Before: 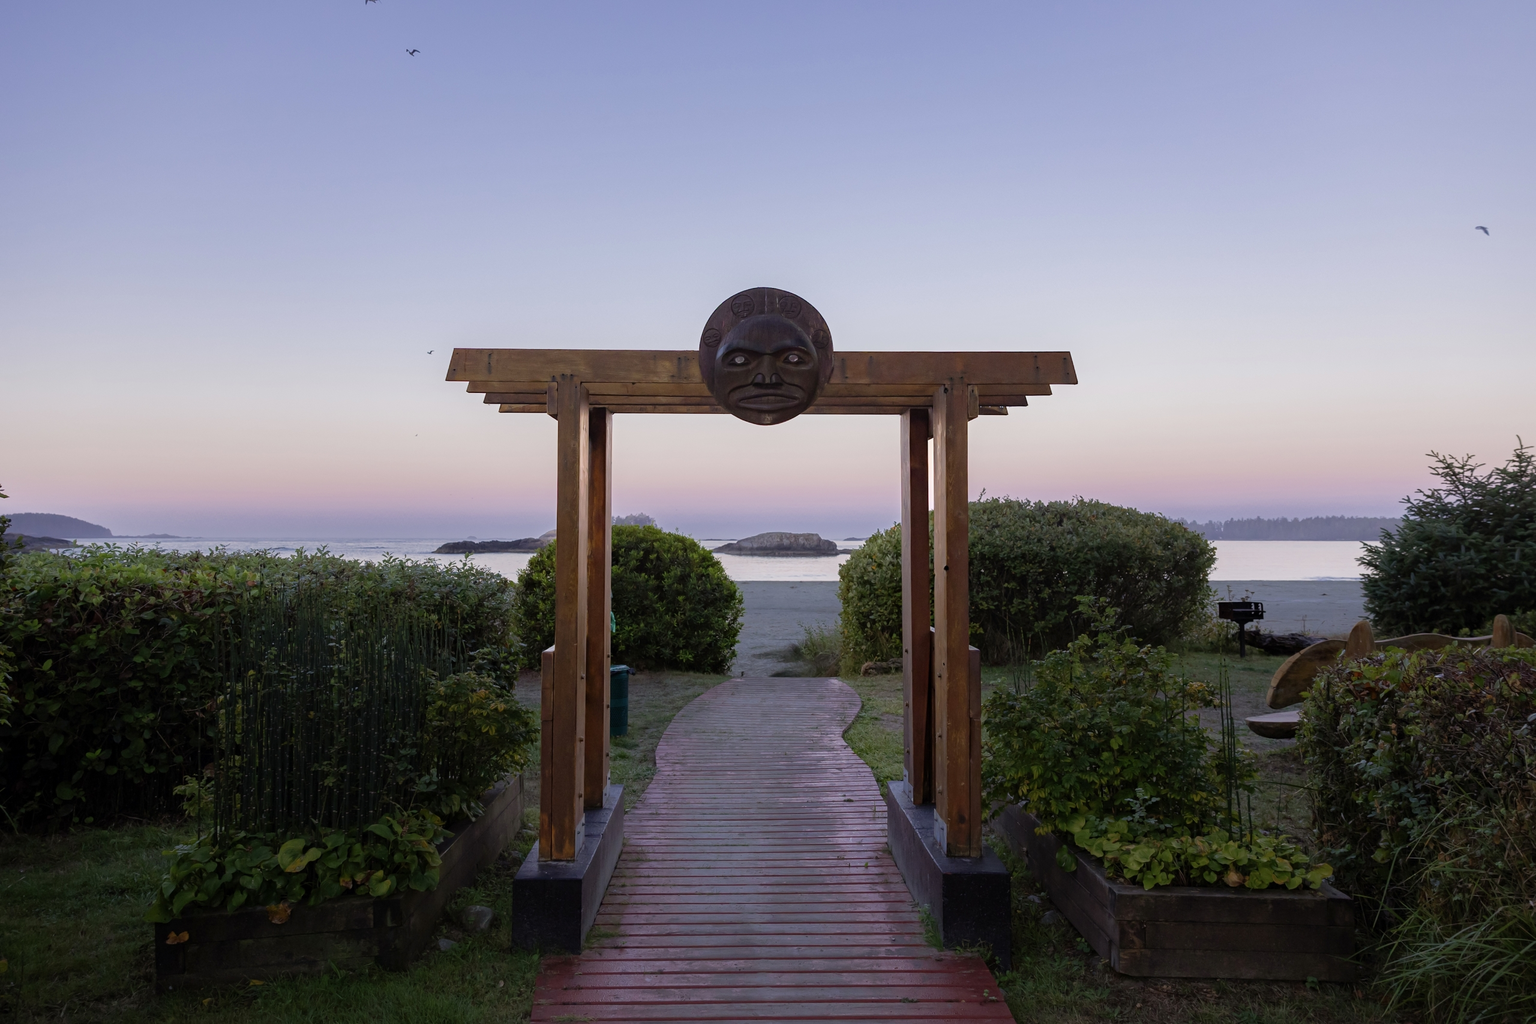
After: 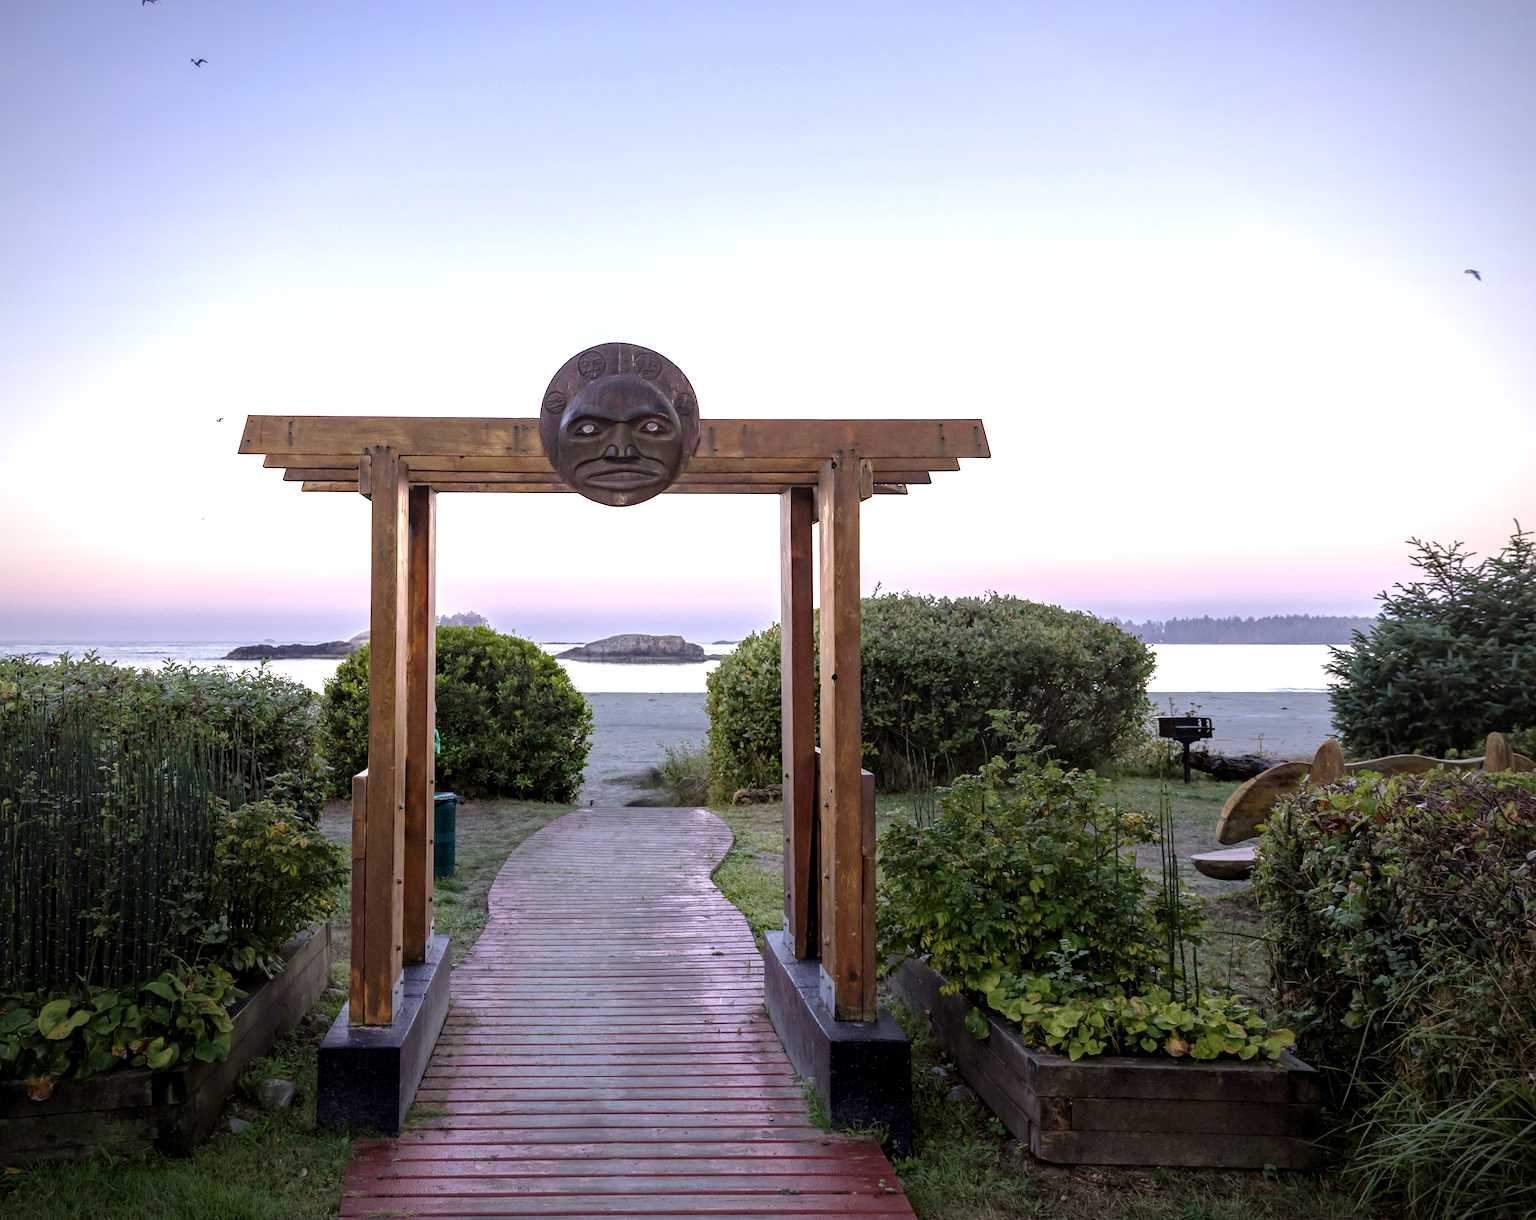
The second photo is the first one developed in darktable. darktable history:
local contrast: detail 130%
exposure: black level correction 0.001, exposure 1 EV, compensate highlight preservation false
crop: left 16.017%
vignetting: saturation -0.024
levels: levels [0, 0.498, 0.996]
